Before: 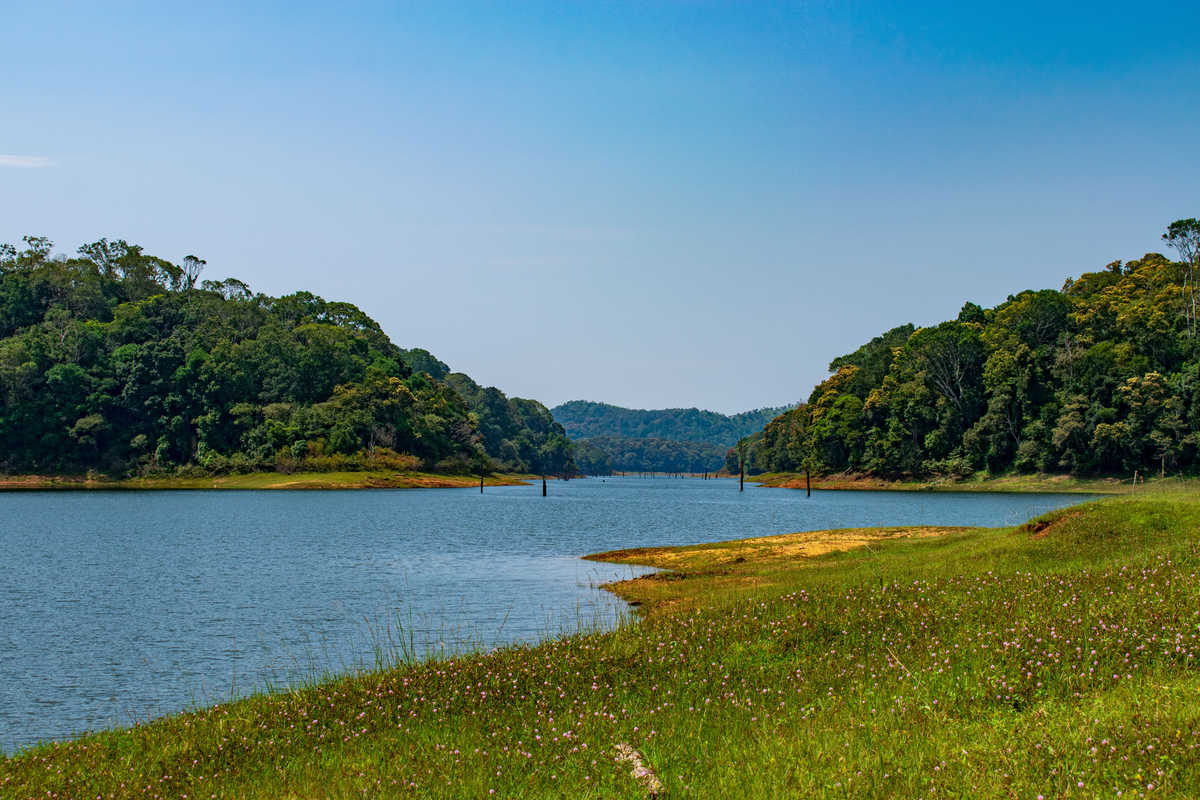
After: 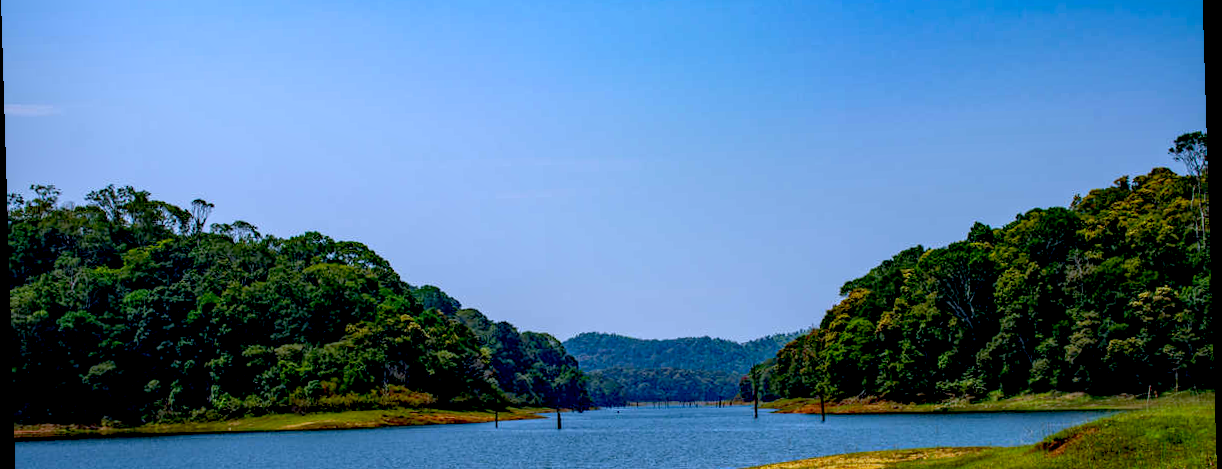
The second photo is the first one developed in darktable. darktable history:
crop and rotate: top 10.605%, bottom 33.274%
local contrast: detail 110%
white balance: red 0.948, green 1.02, blue 1.176
exposure: black level correction 0.029, exposure -0.073 EV, compensate highlight preservation false
rotate and perspective: rotation -1.75°, automatic cropping off
